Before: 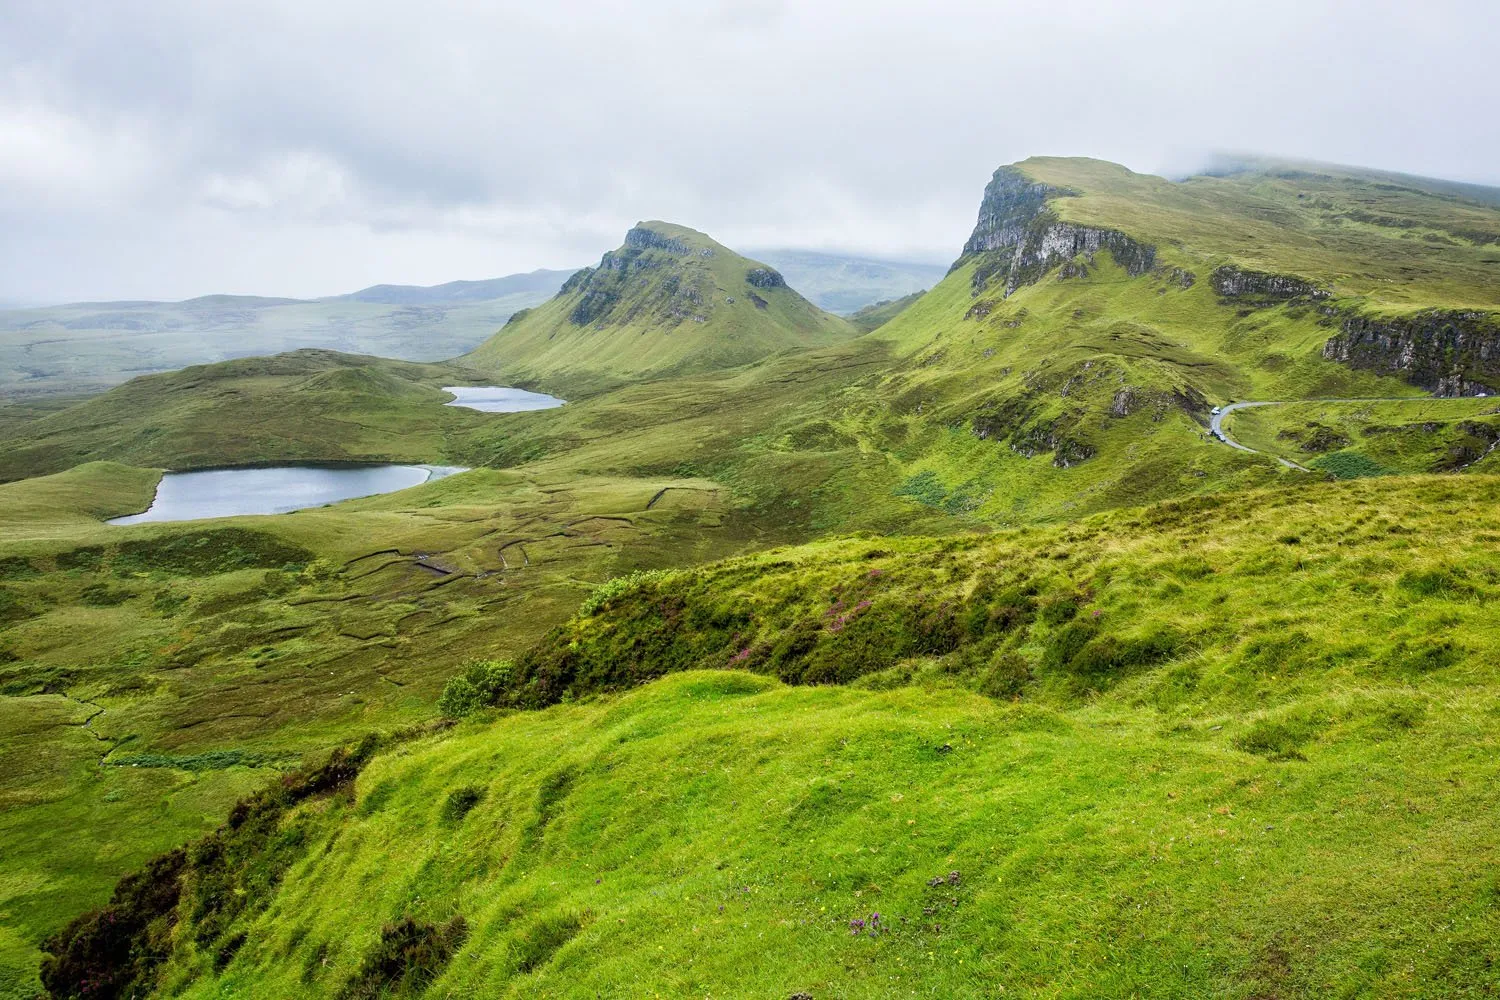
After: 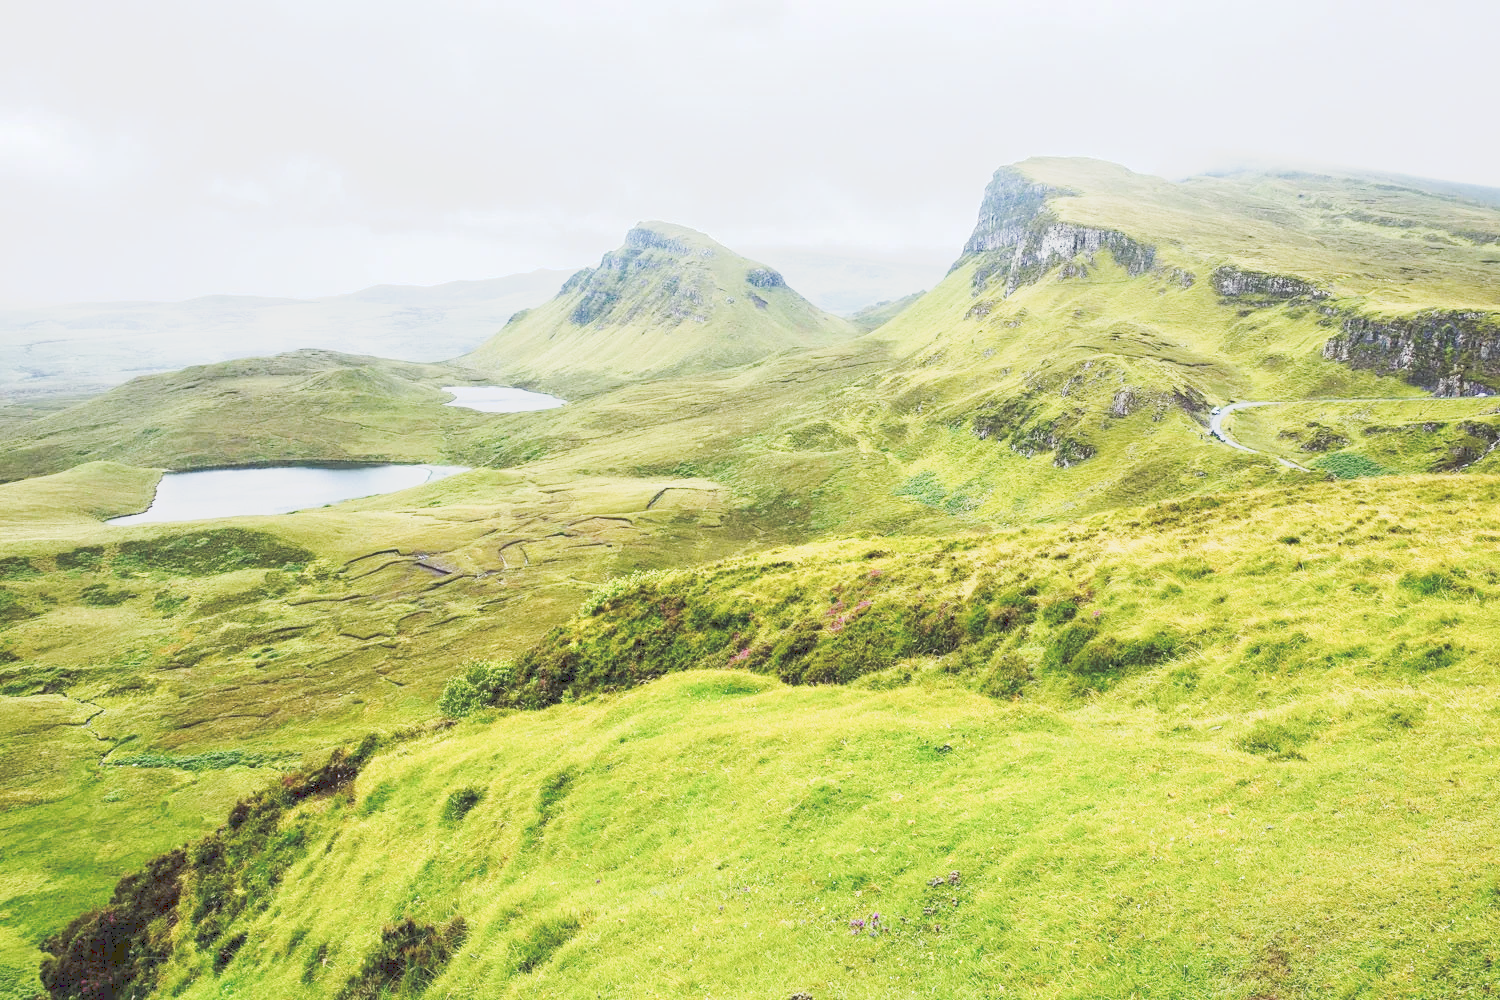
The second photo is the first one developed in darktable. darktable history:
tone curve: curves: ch0 [(0, 0) (0.003, 0.202) (0.011, 0.205) (0.025, 0.222) (0.044, 0.258) (0.069, 0.298) (0.1, 0.321) (0.136, 0.333) (0.177, 0.38) (0.224, 0.439) (0.277, 0.51) (0.335, 0.594) (0.399, 0.675) (0.468, 0.743) (0.543, 0.805) (0.623, 0.861) (0.709, 0.905) (0.801, 0.931) (0.898, 0.941) (1, 1)], preserve colors none
